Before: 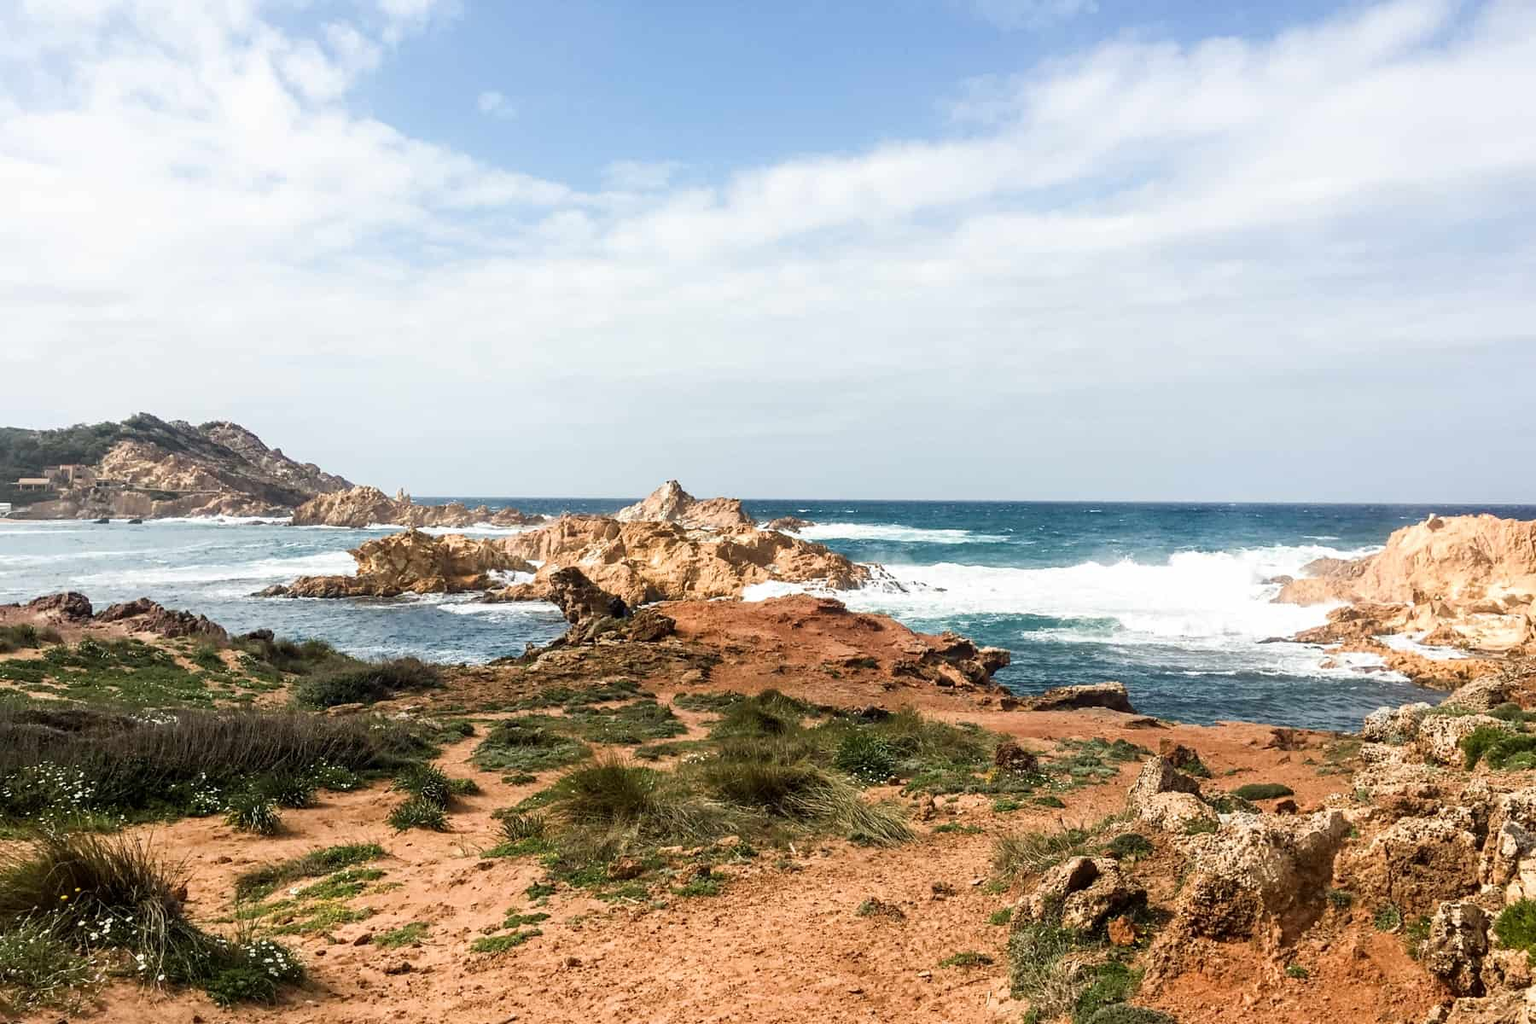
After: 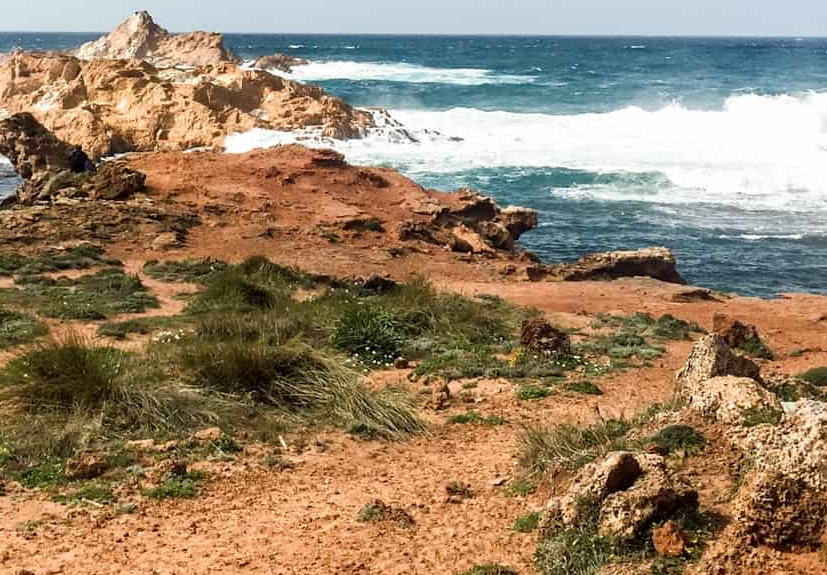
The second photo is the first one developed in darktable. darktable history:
crop: left 35.915%, top 46.057%, right 18.099%, bottom 6.02%
